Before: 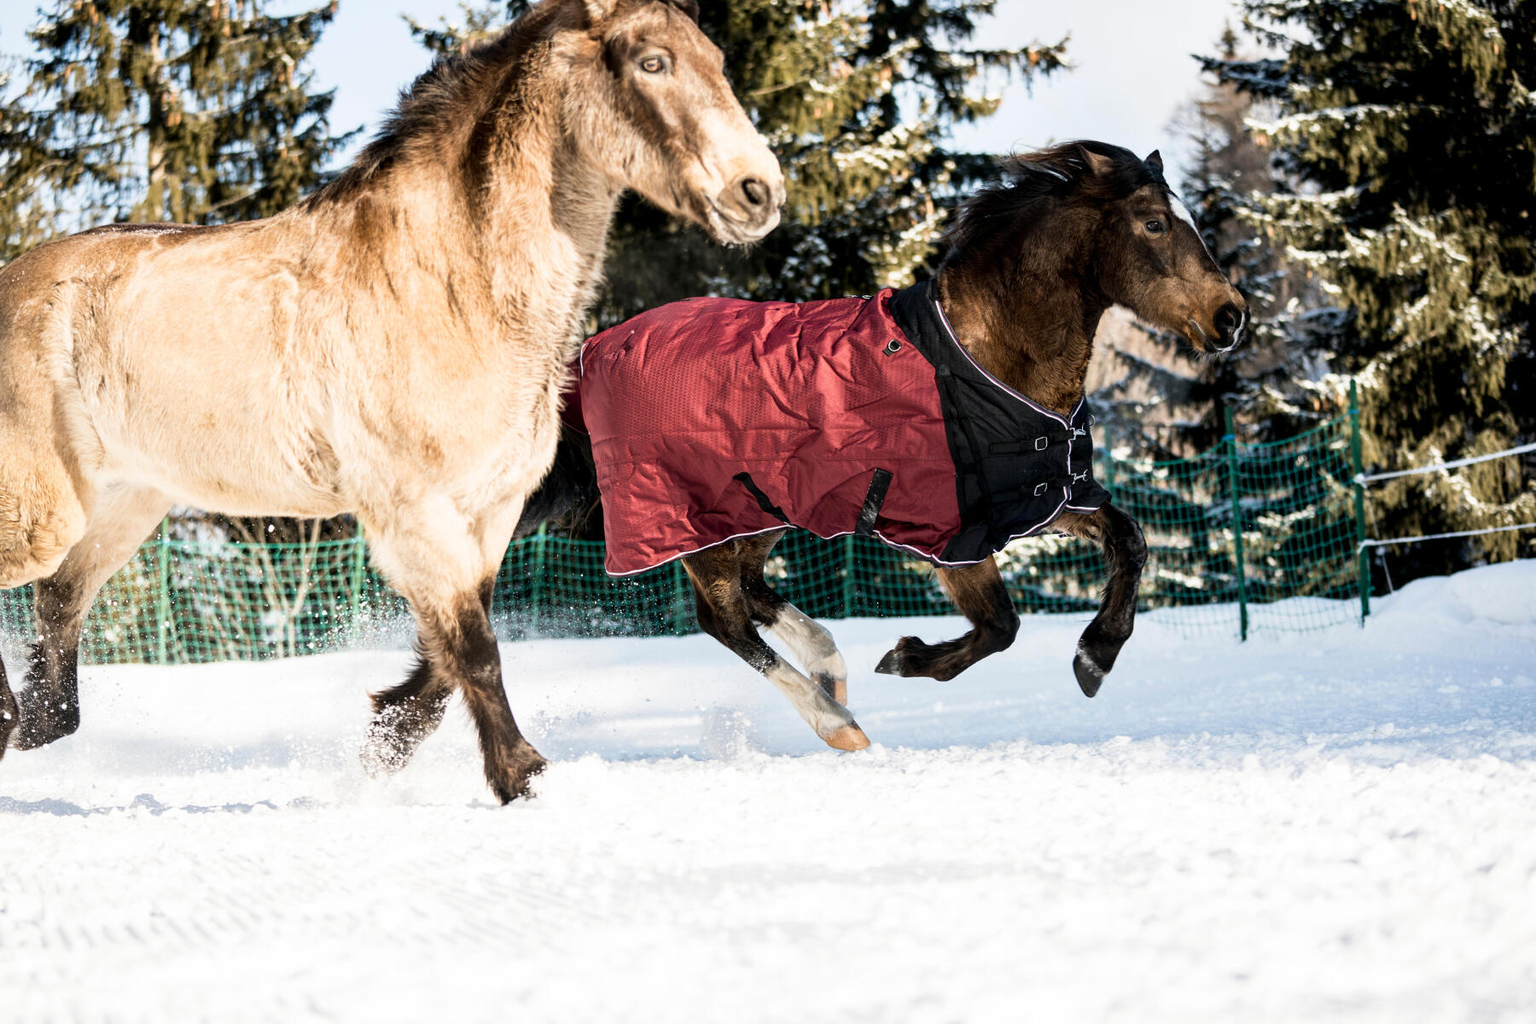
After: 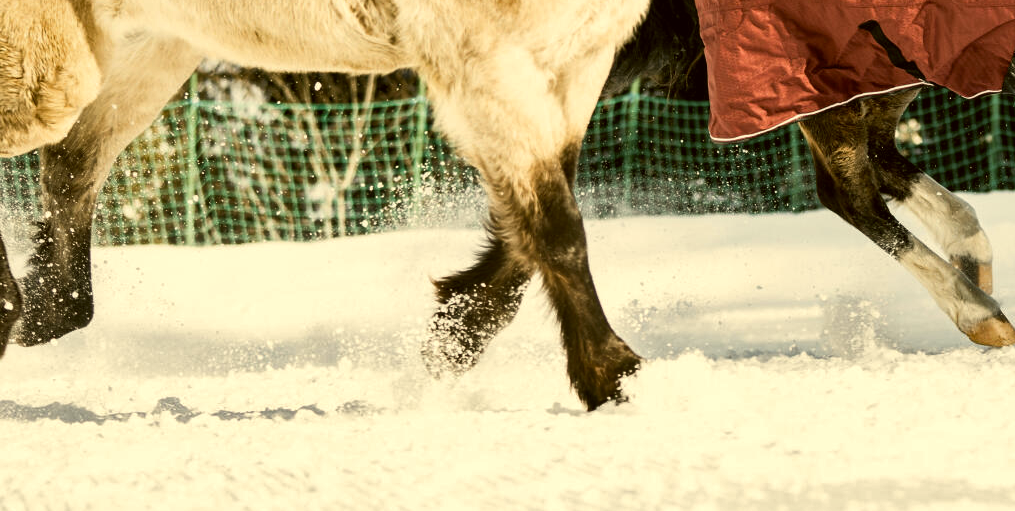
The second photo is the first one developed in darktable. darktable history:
color correction: highlights a* 0.162, highlights b* 29.53, shadows a* -0.162, shadows b* 21.09
color zones: curves: ch0 [(0, 0.5) (0.143, 0.5) (0.286, 0.5) (0.429, 0.504) (0.571, 0.5) (0.714, 0.509) (0.857, 0.5) (1, 0.5)]; ch1 [(0, 0.425) (0.143, 0.425) (0.286, 0.375) (0.429, 0.405) (0.571, 0.5) (0.714, 0.47) (0.857, 0.425) (1, 0.435)]; ch2 [(0, 0.5) (0.143, 0.5) (0.286, 0.5) (0.429, 0.517) (0.571, 0.5) (0.714, 0.51) (0.857, 0.5) (1, 0.5)]
shadows and highlights: soften with gaussian
crop: top 44.483%, right 43.593%, bottom 12.892%
